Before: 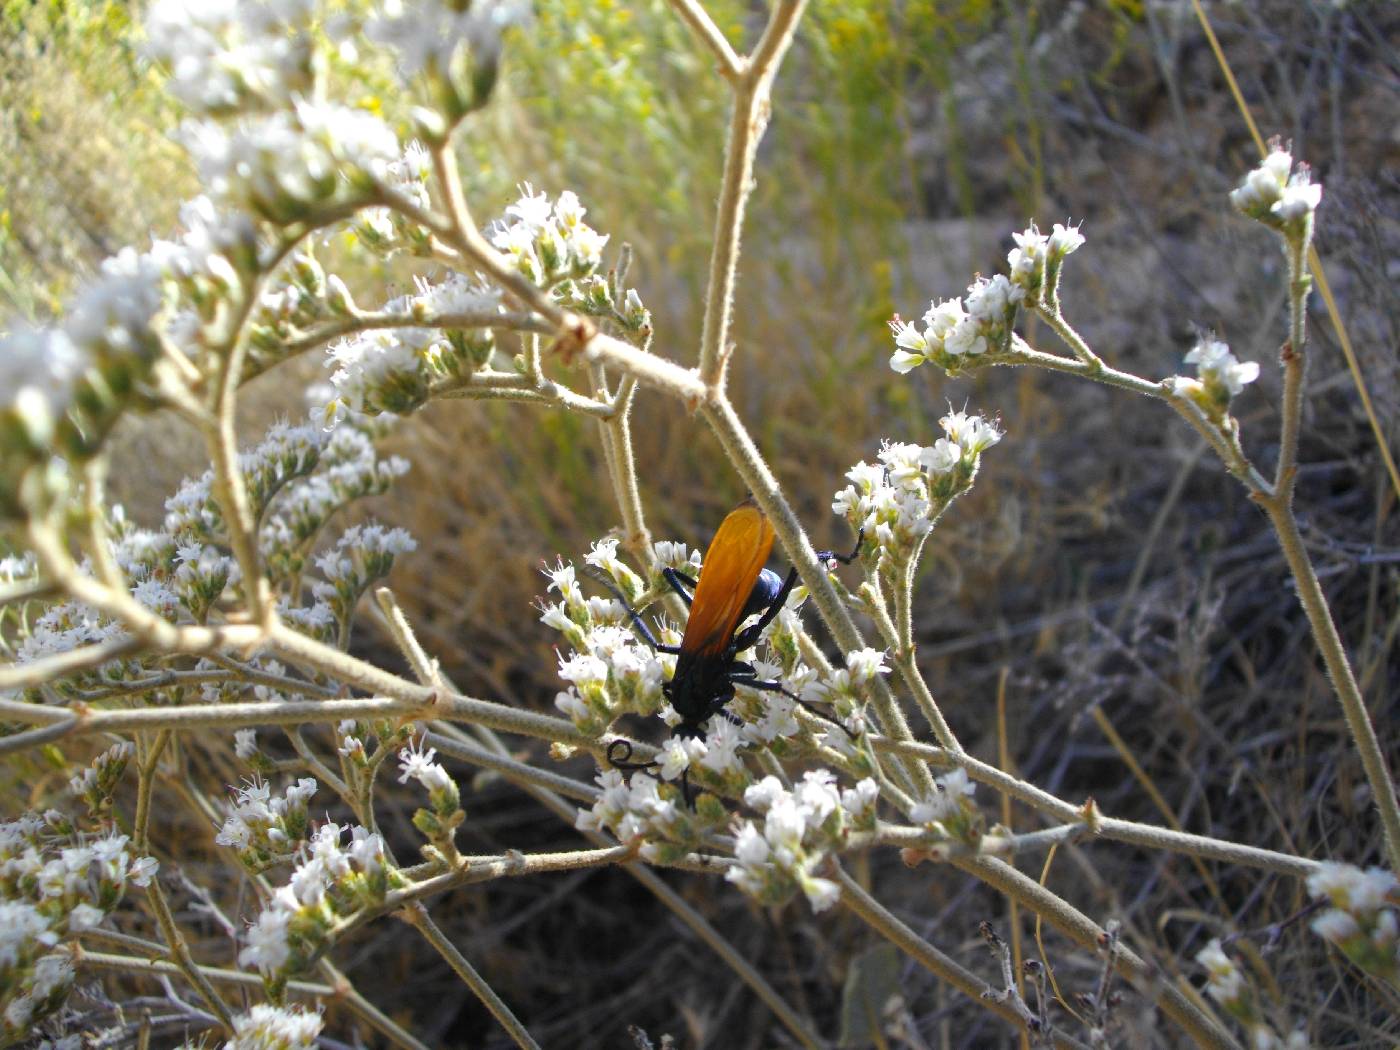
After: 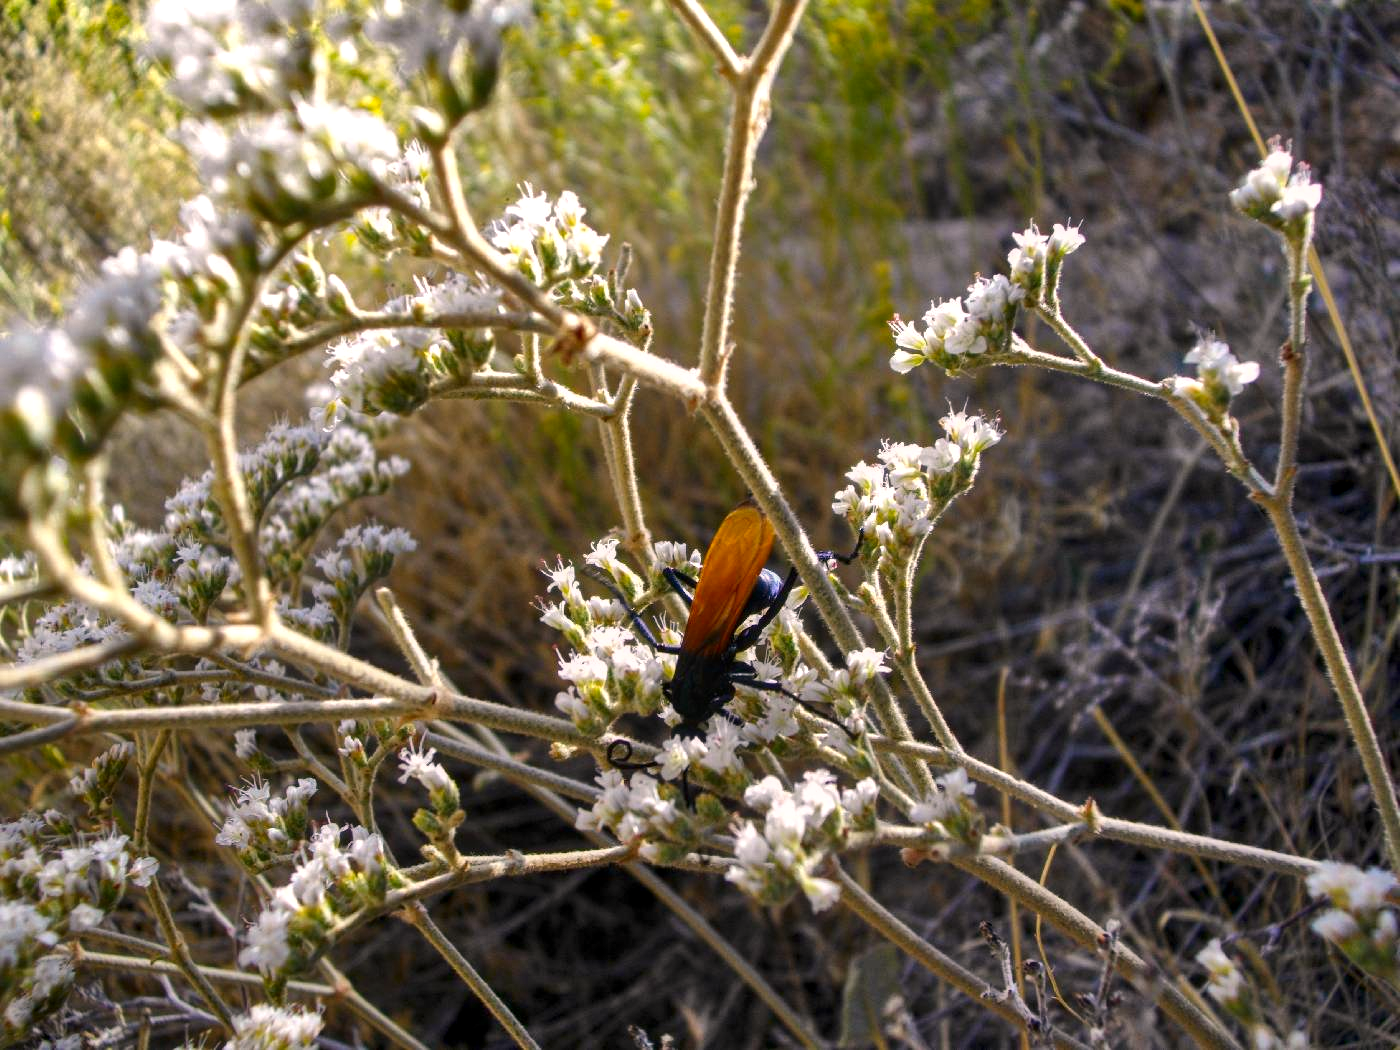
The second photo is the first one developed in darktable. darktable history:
contrast brightness saturation: contrast 0.067, brightness -0.132, saturation 0.063
color correction: highlights a* 7.2, highlights b* 4.12
shadows and highlights: low approximation 0.01, soften with gaussian
local contrast: on, module defaults
